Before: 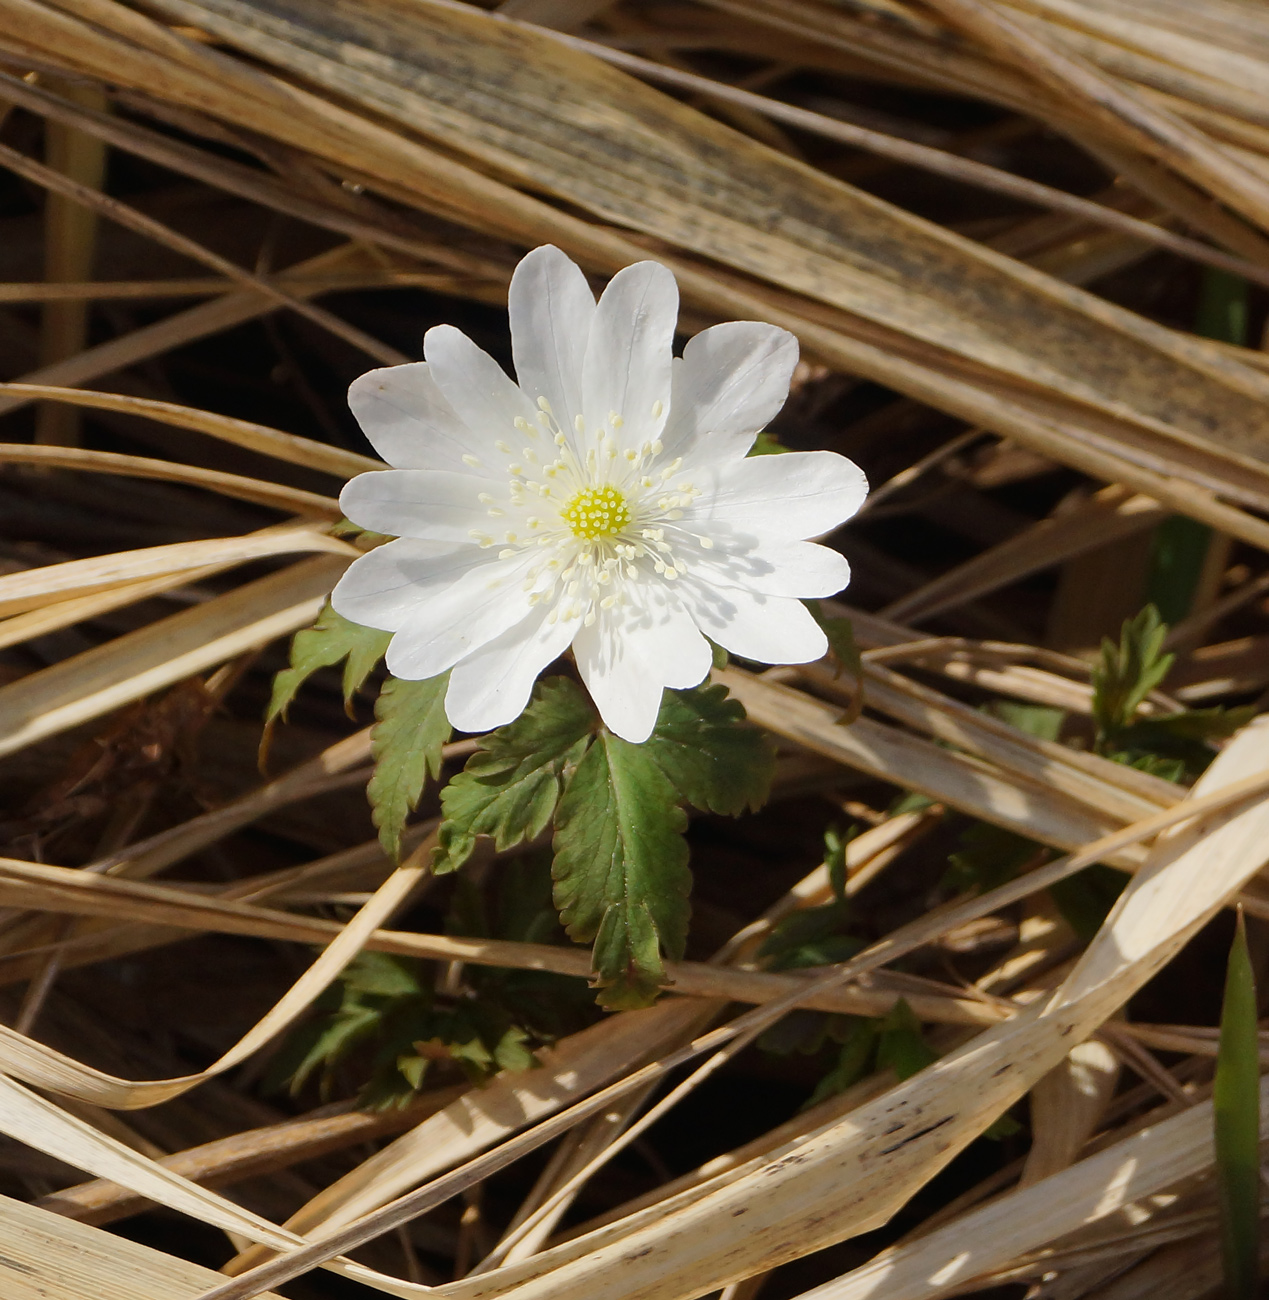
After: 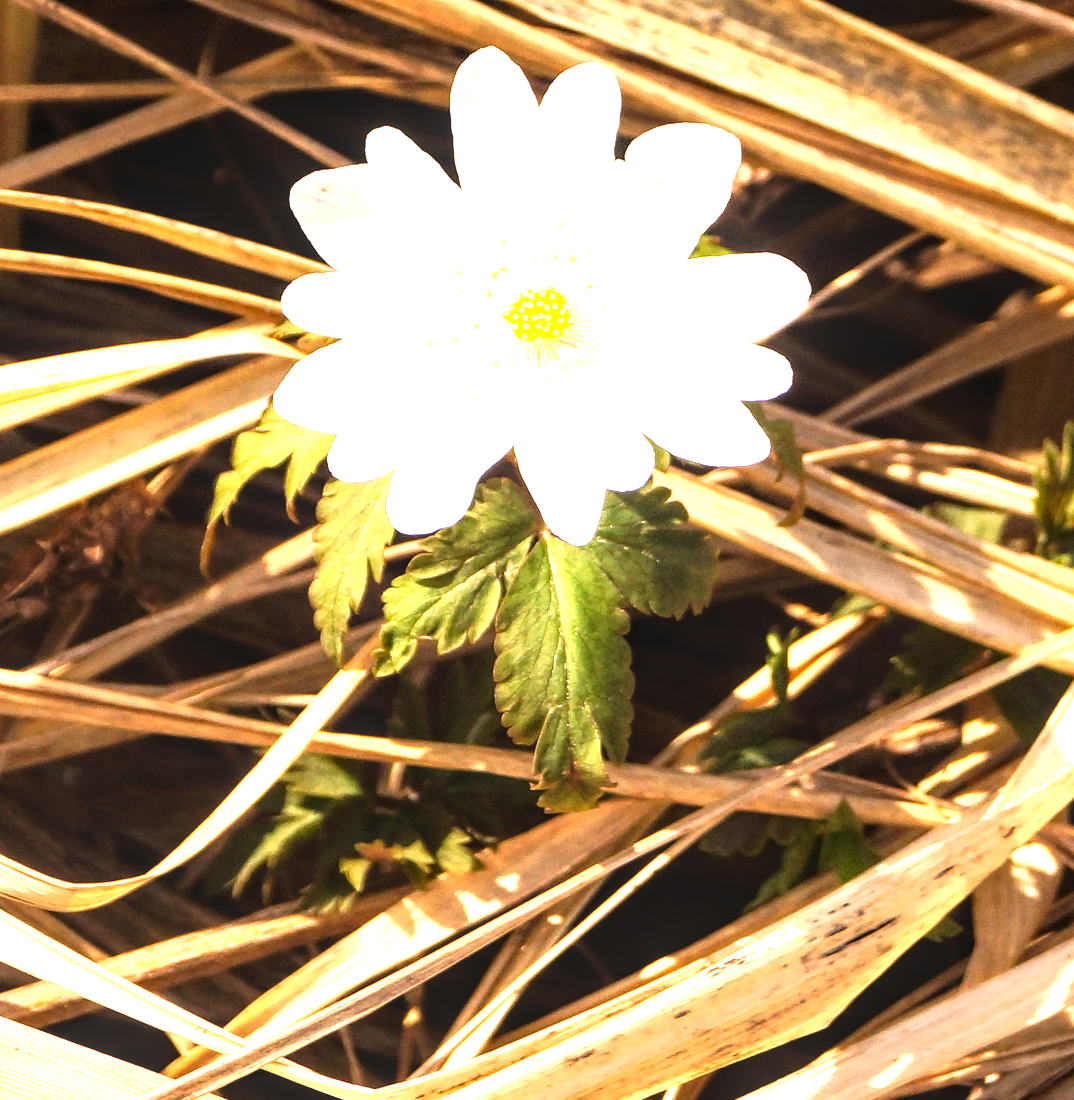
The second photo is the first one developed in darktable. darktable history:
local contrast: on, module defaults
crop and rotate: left 4.617%, top 15.371%, right 10.687%
contrast brightness saturation: contrast 0.033, brightness -0.041
tone equalizer: -8 EV -1.1 EV, -7 EV -0.987 EV, -6 EV -0.845 EV, -5 EV -0.566 EV, -3 EV 0.57 EV, -2 EV 0.853 EV, -1 EV 0.994 EV, +0 EV 1.06 EV
exposure: exposure 1 EV, compensate highlight preservation false
color correction: highlights a* 11.8, highlights b* 12.13
